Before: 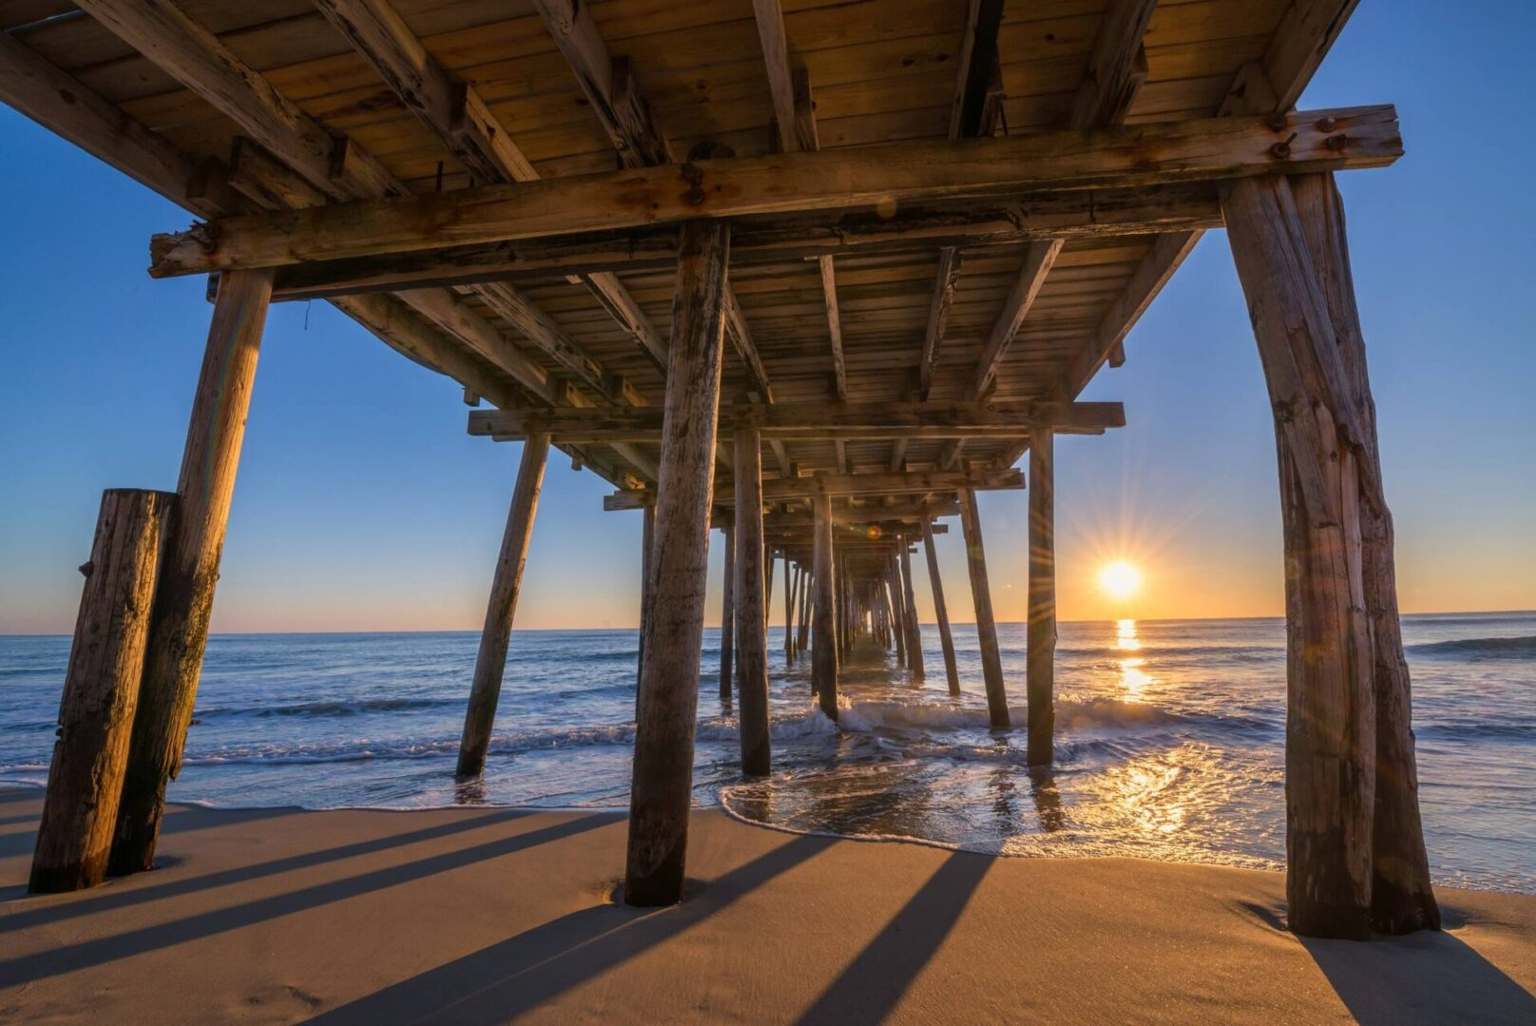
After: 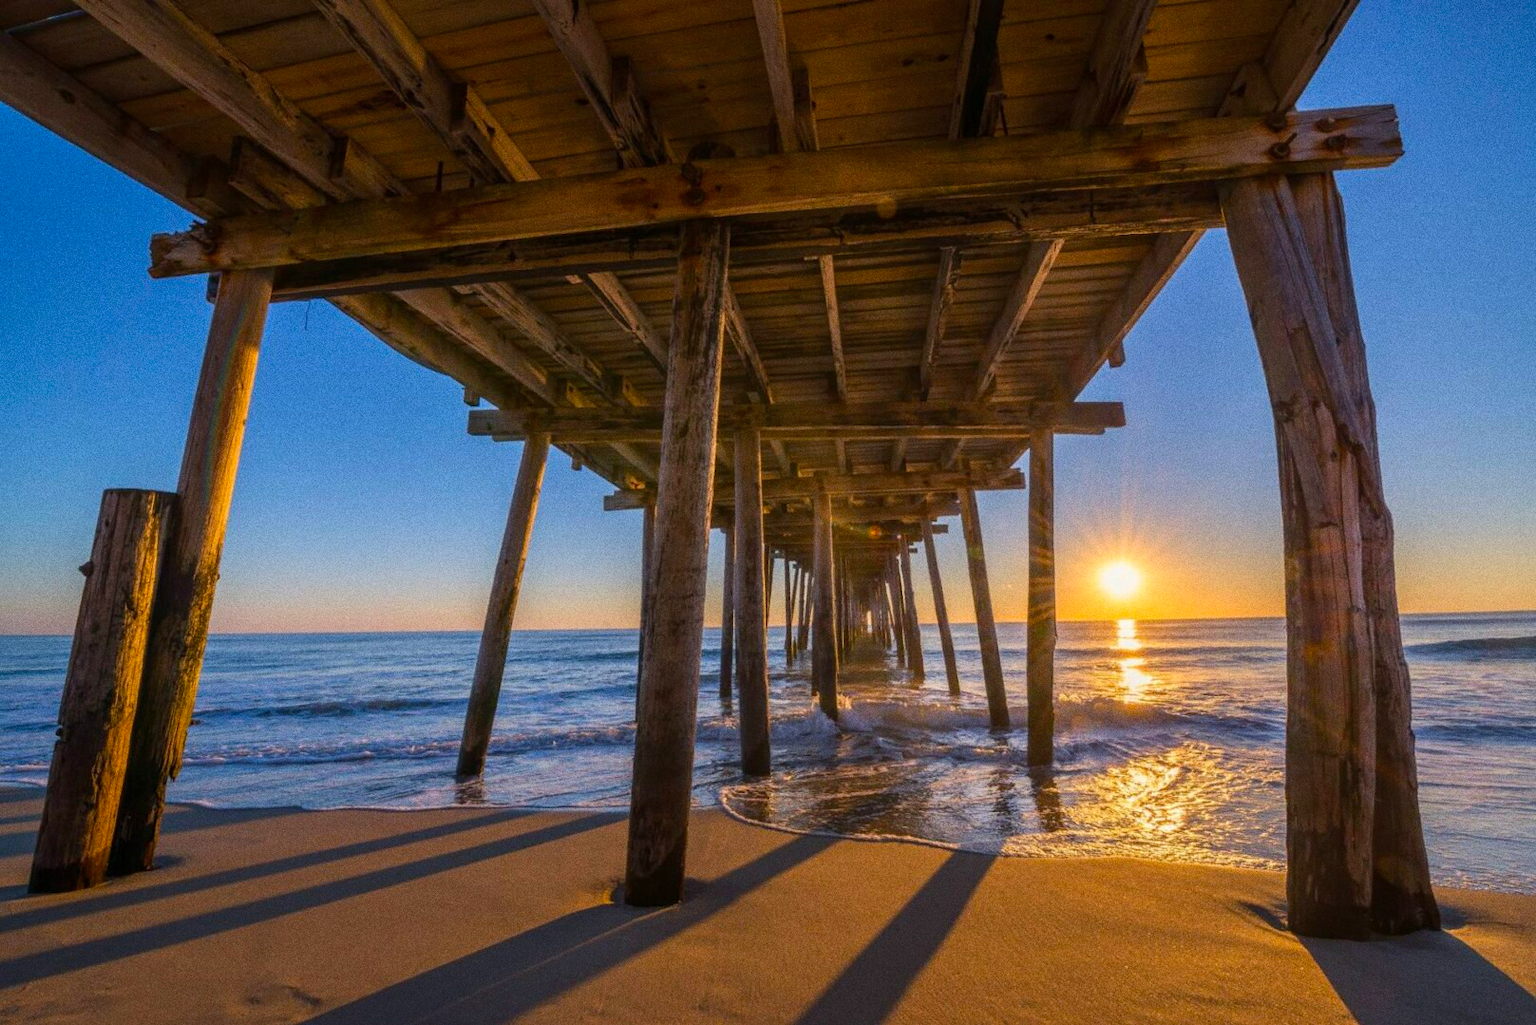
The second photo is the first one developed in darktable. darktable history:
color balance rgb: perceptual saturation grading › global saturation 20%, global vibrance 20%
grain: coarseness 8.68 ISO, strength 31.94%
